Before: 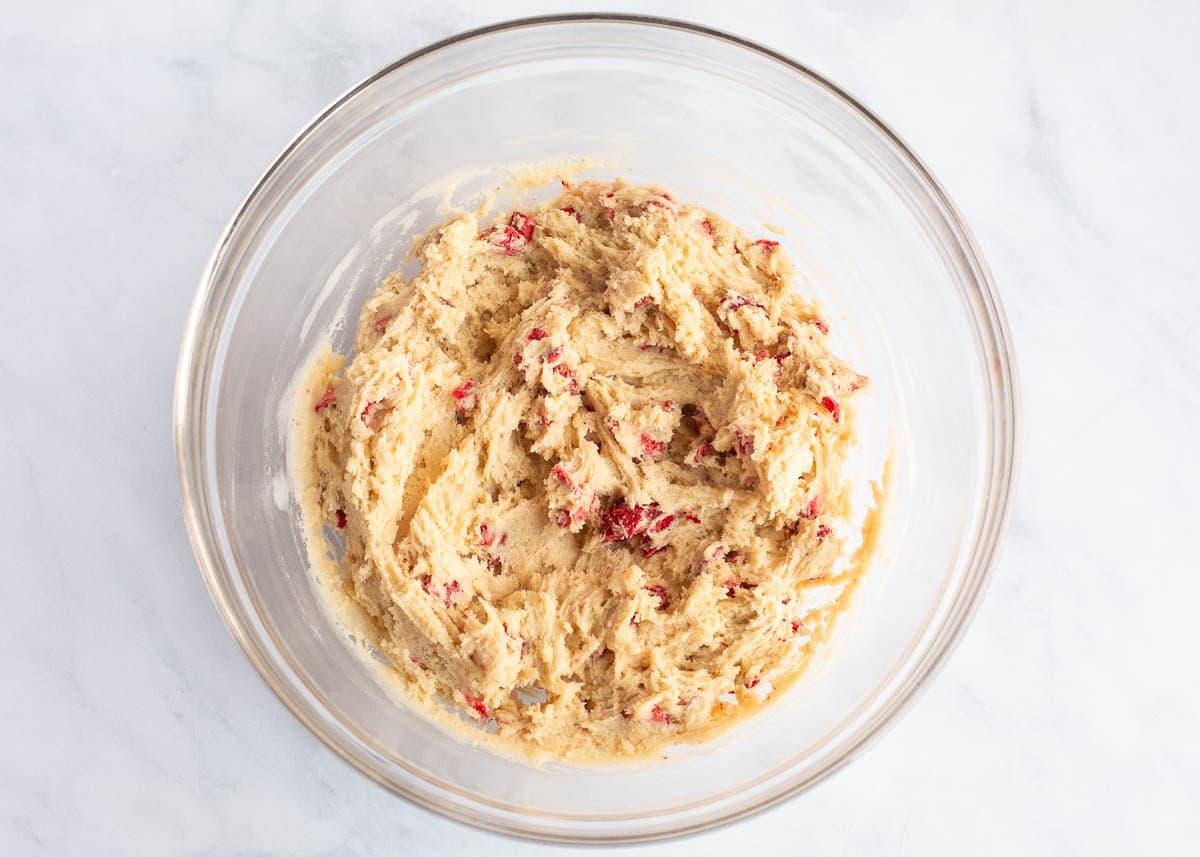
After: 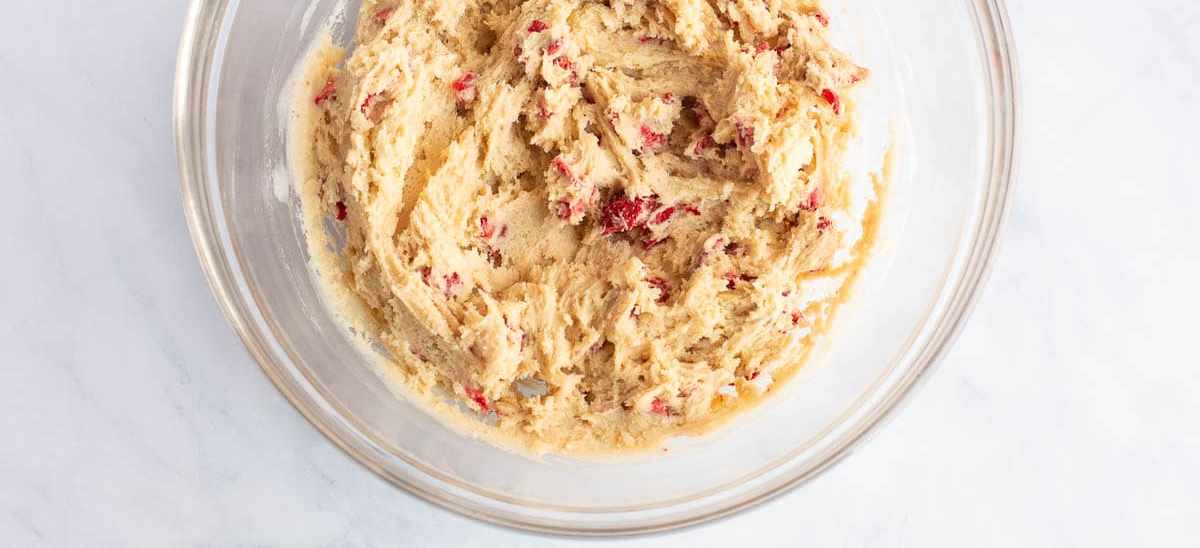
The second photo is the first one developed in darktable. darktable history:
crop and rotate: top 36.009%
